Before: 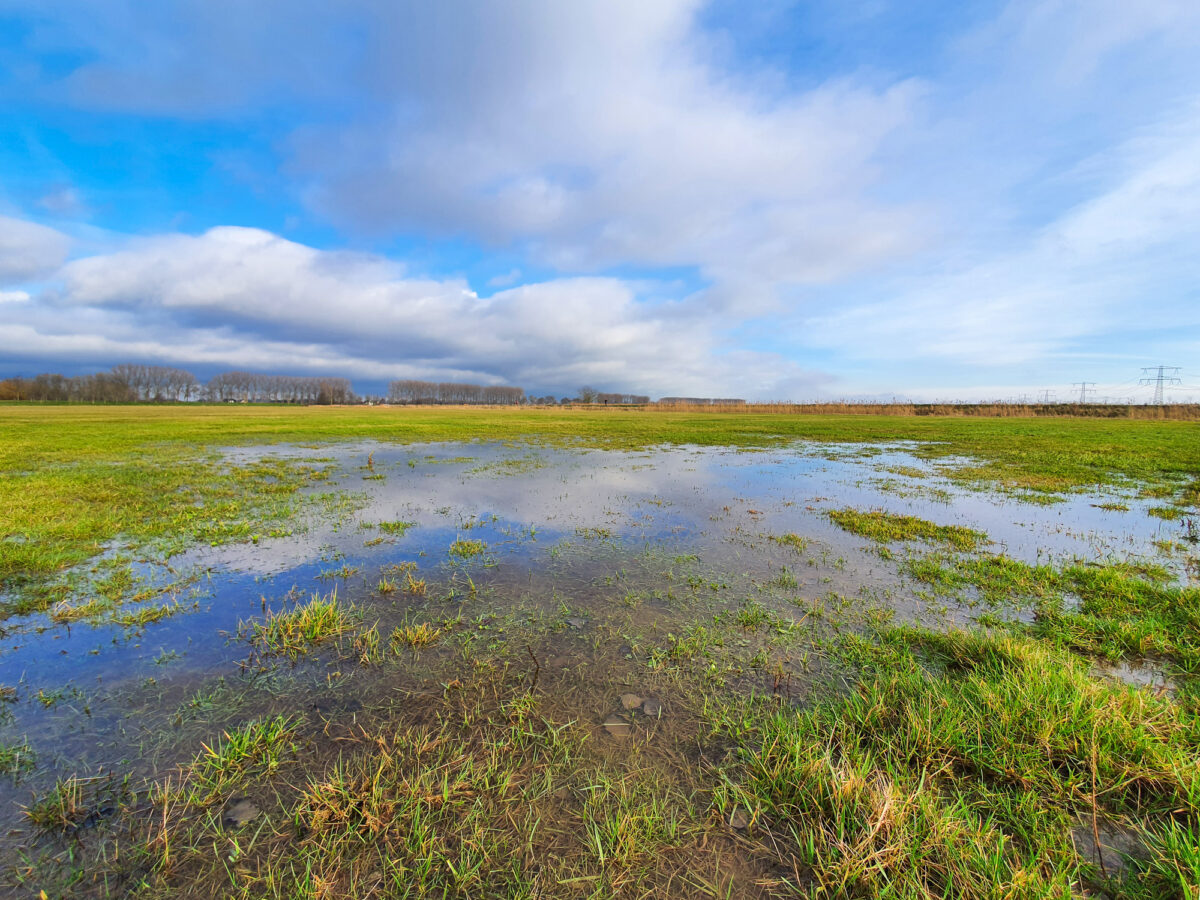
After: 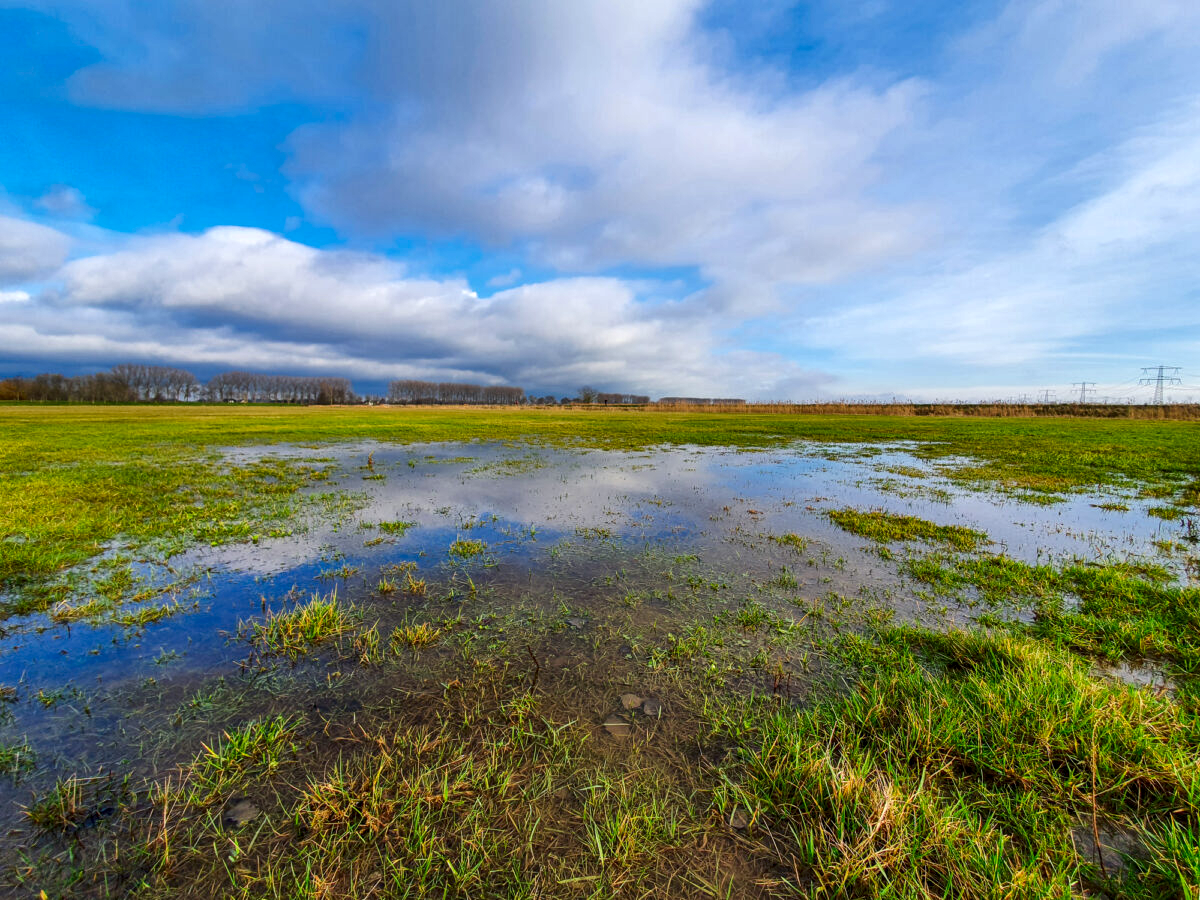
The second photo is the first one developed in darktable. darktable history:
local contrast: on, module defaults
contrast brightness saturation: contrast 0.07, brightness -0.14, saturation 0.11
